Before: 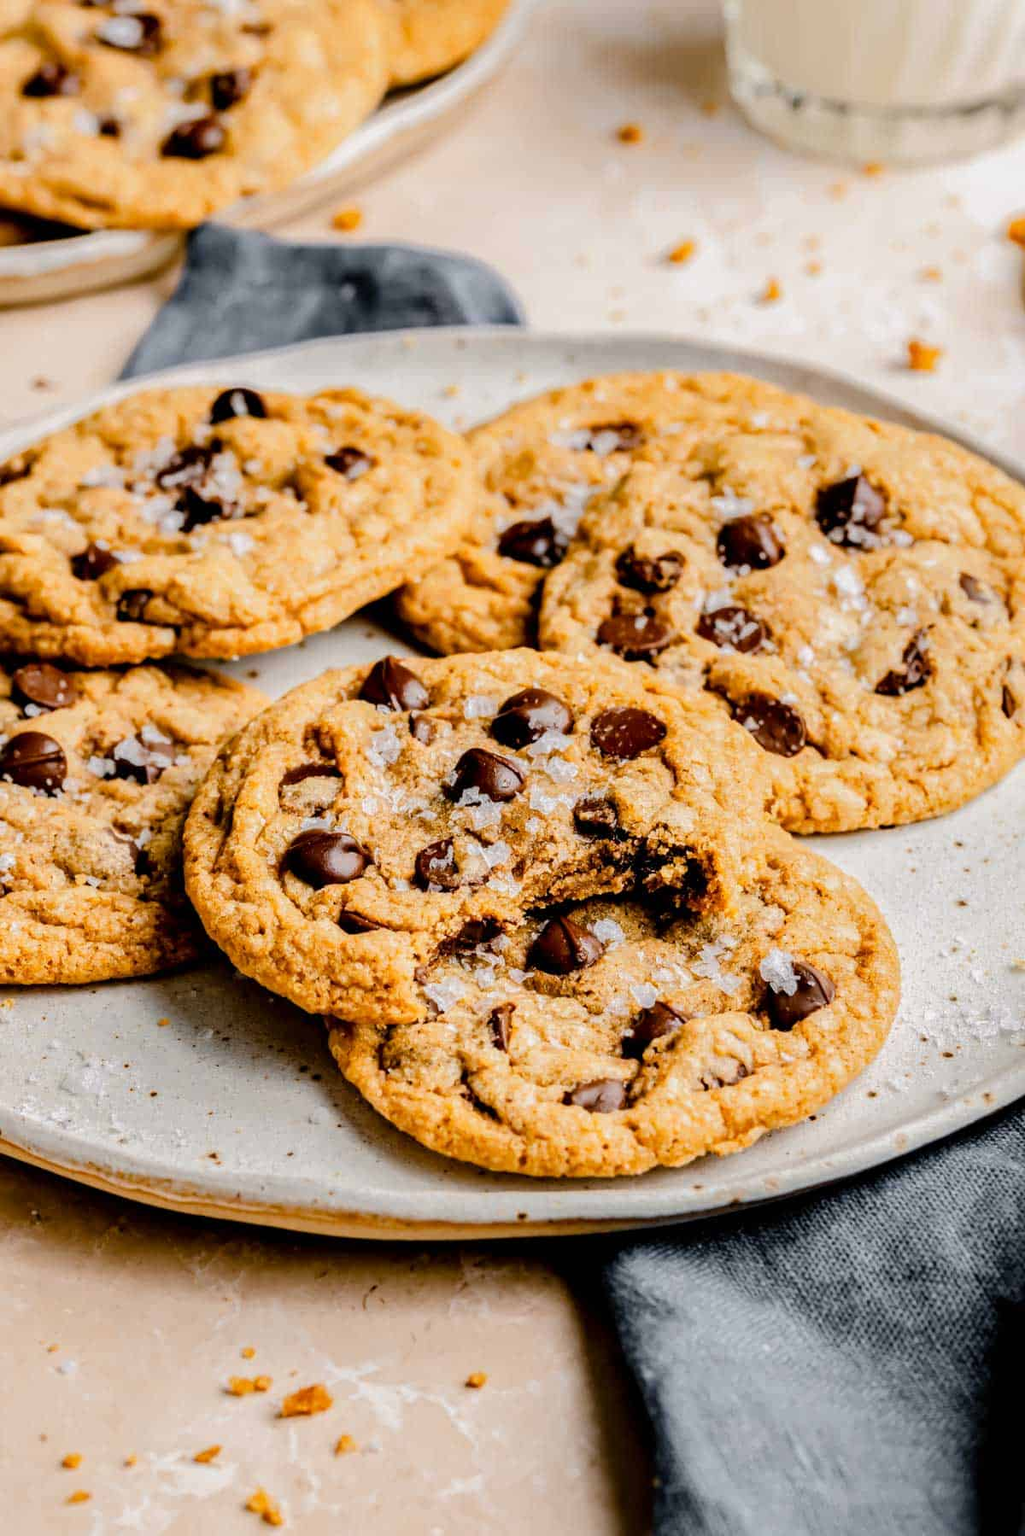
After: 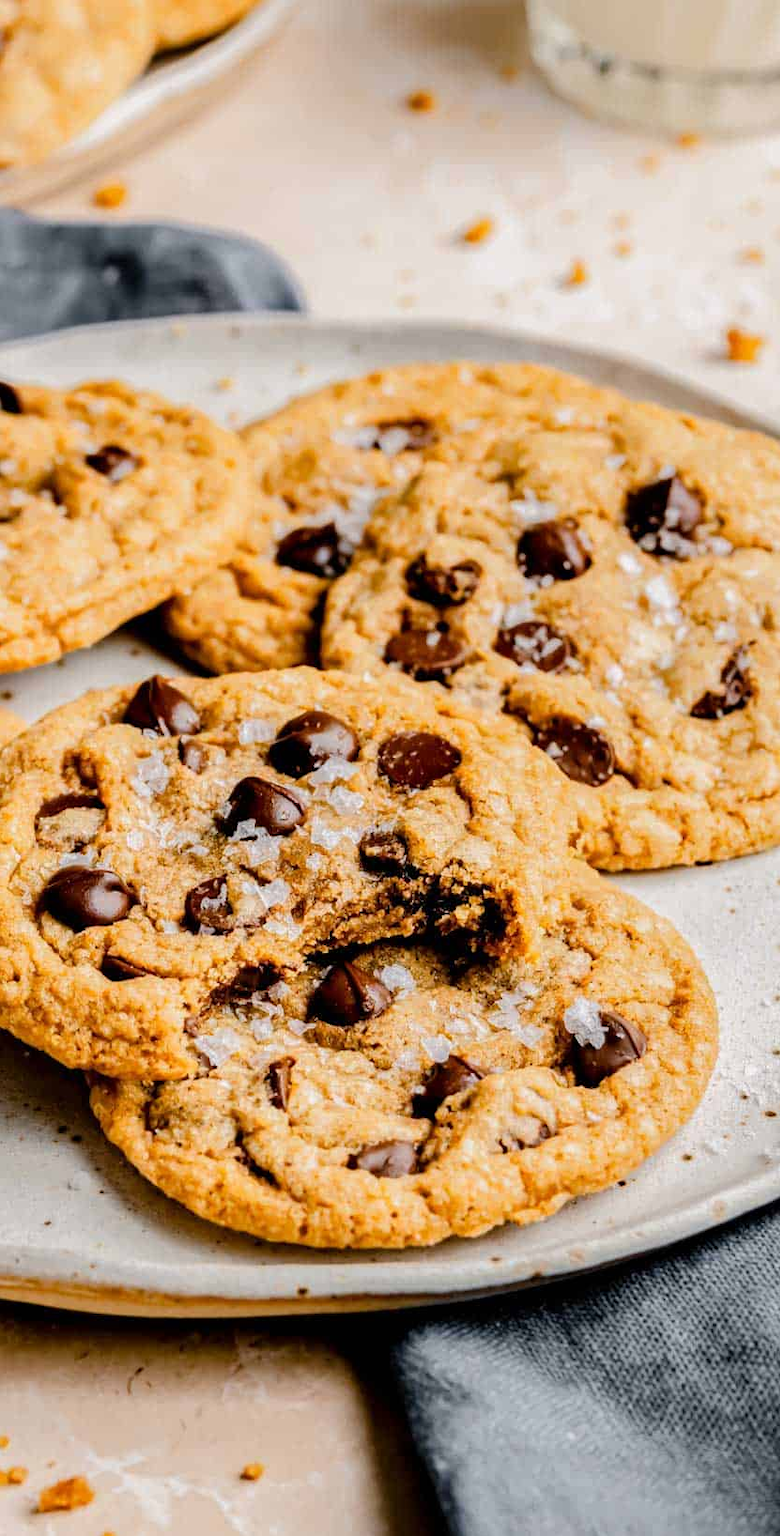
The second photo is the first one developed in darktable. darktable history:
crop and rotate: left 24.139%, top 2.739%, right 6.55%, bottom 6.294%
